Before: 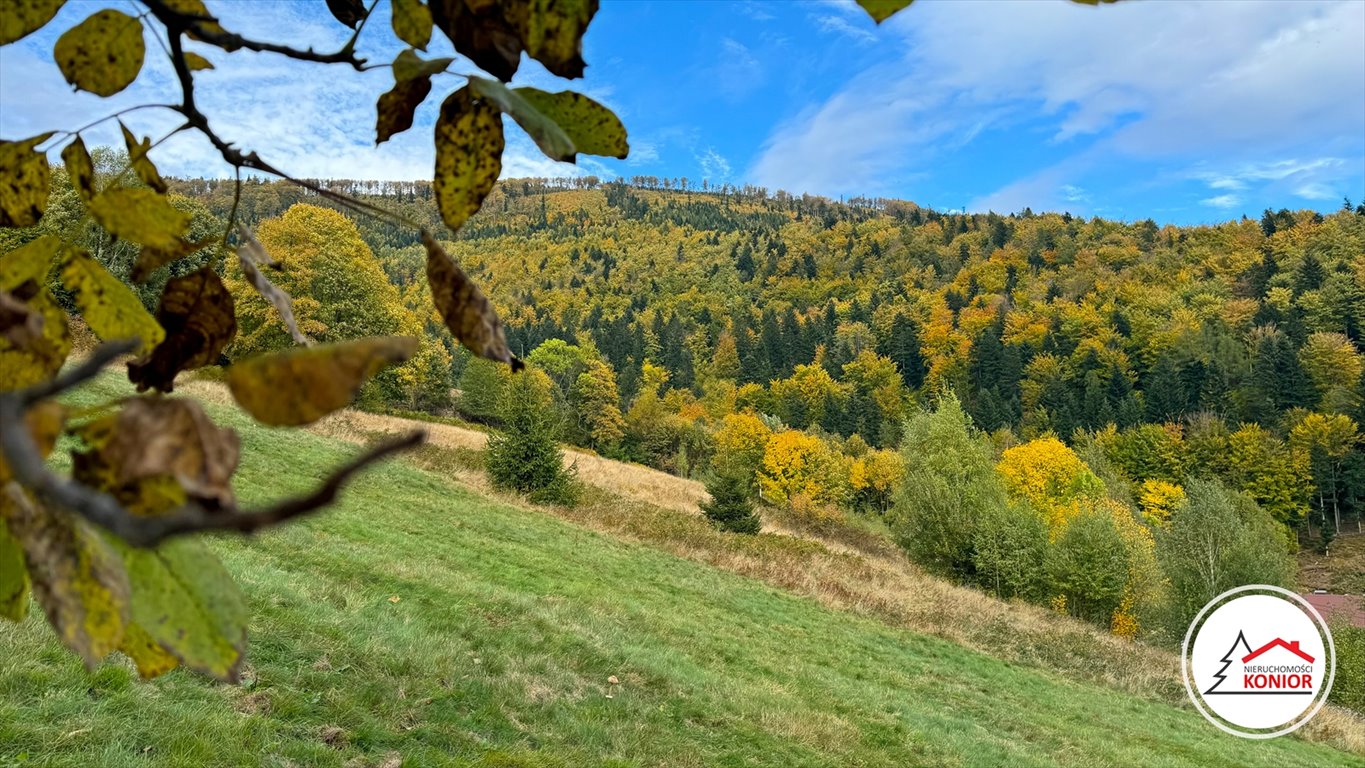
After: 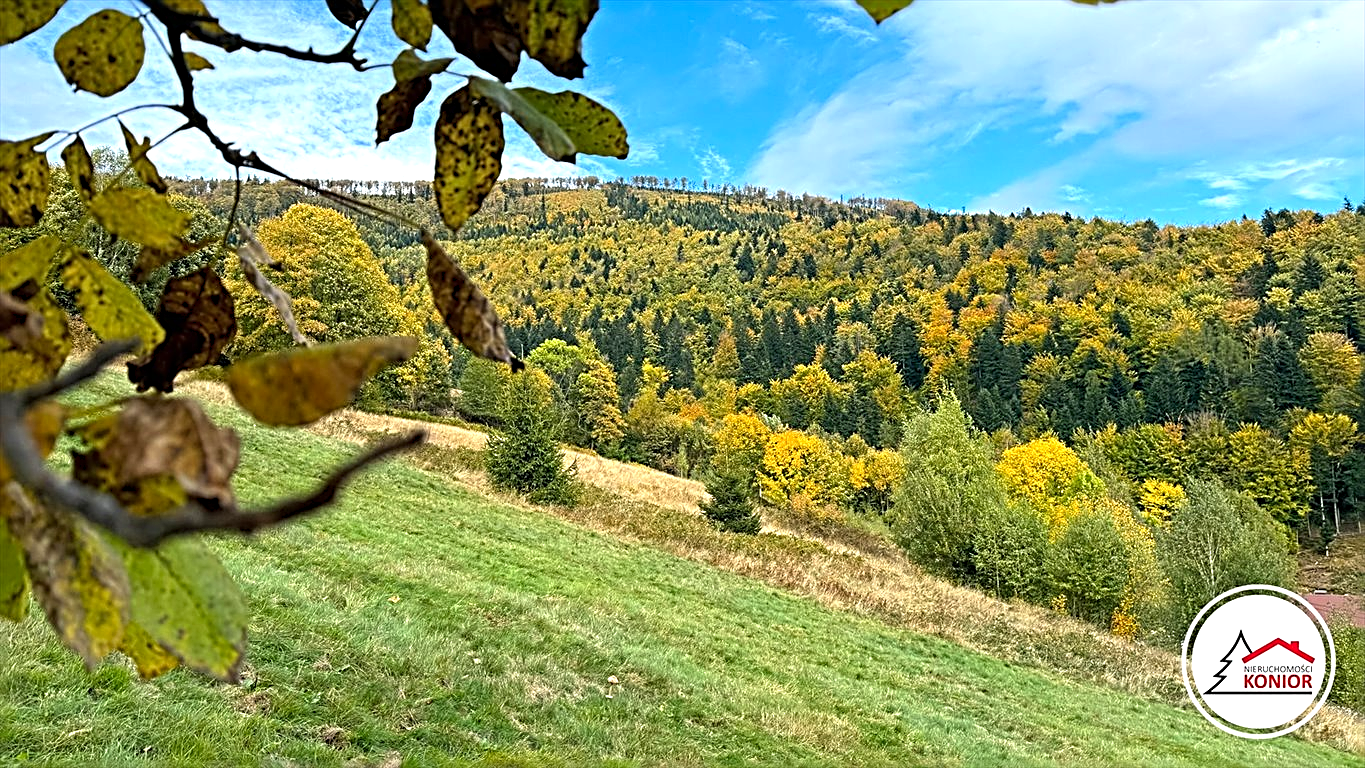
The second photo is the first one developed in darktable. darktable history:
sharpen: radius 3.028, amount 0.769
levels: black 0.109%, levels [0, 0.43, 0.859]
